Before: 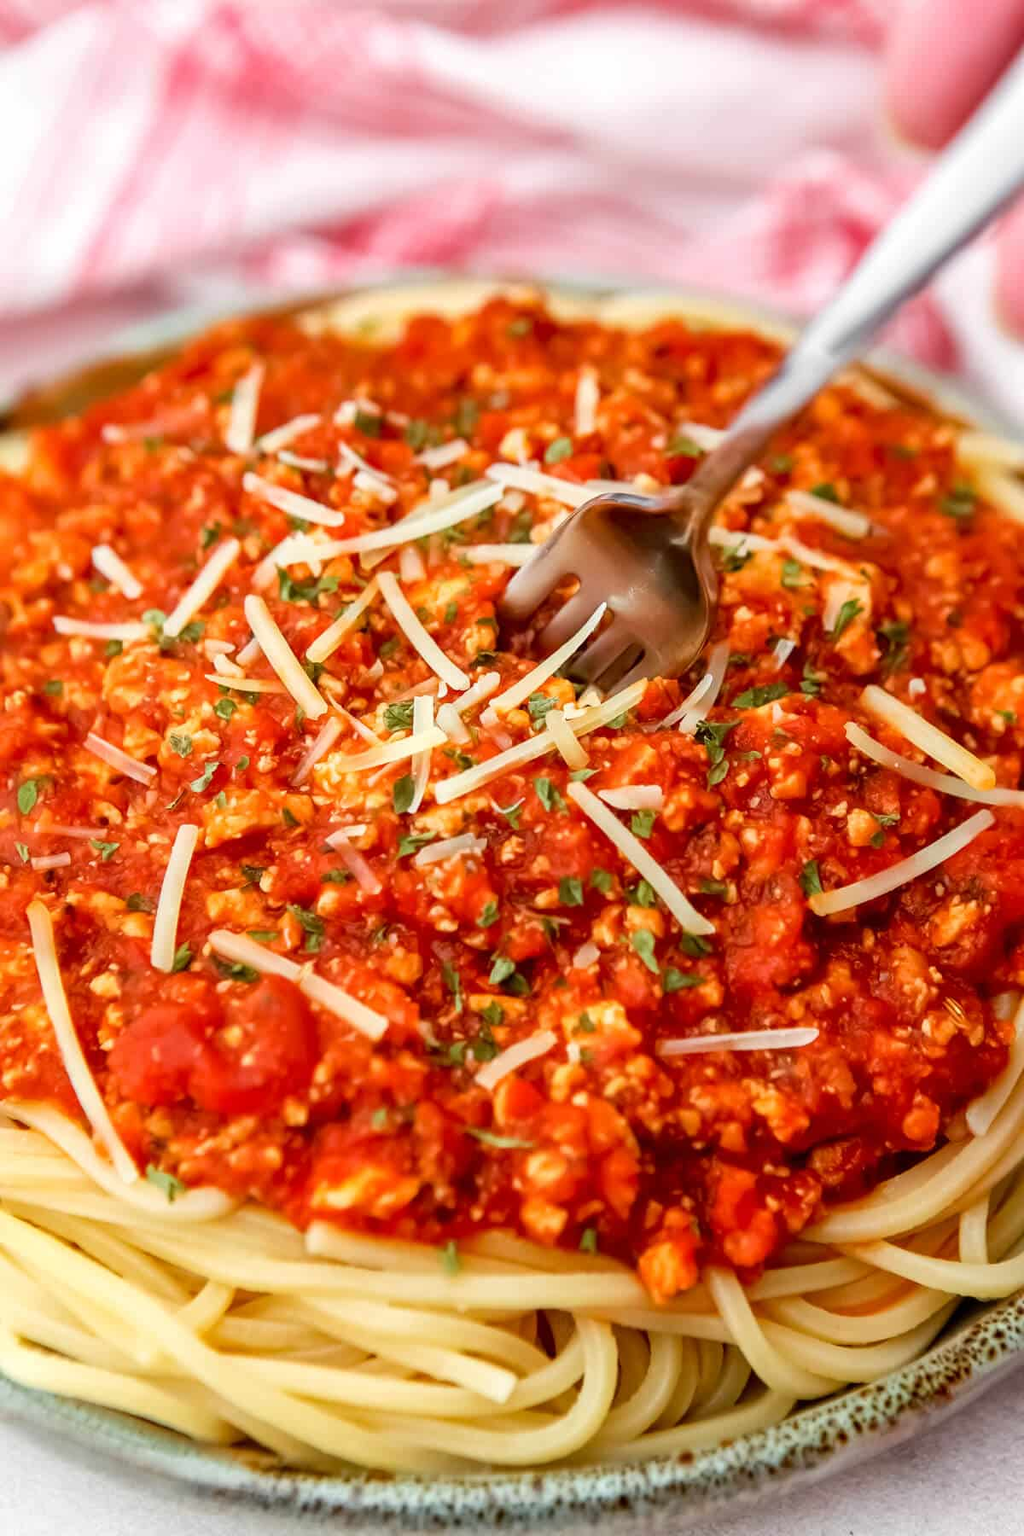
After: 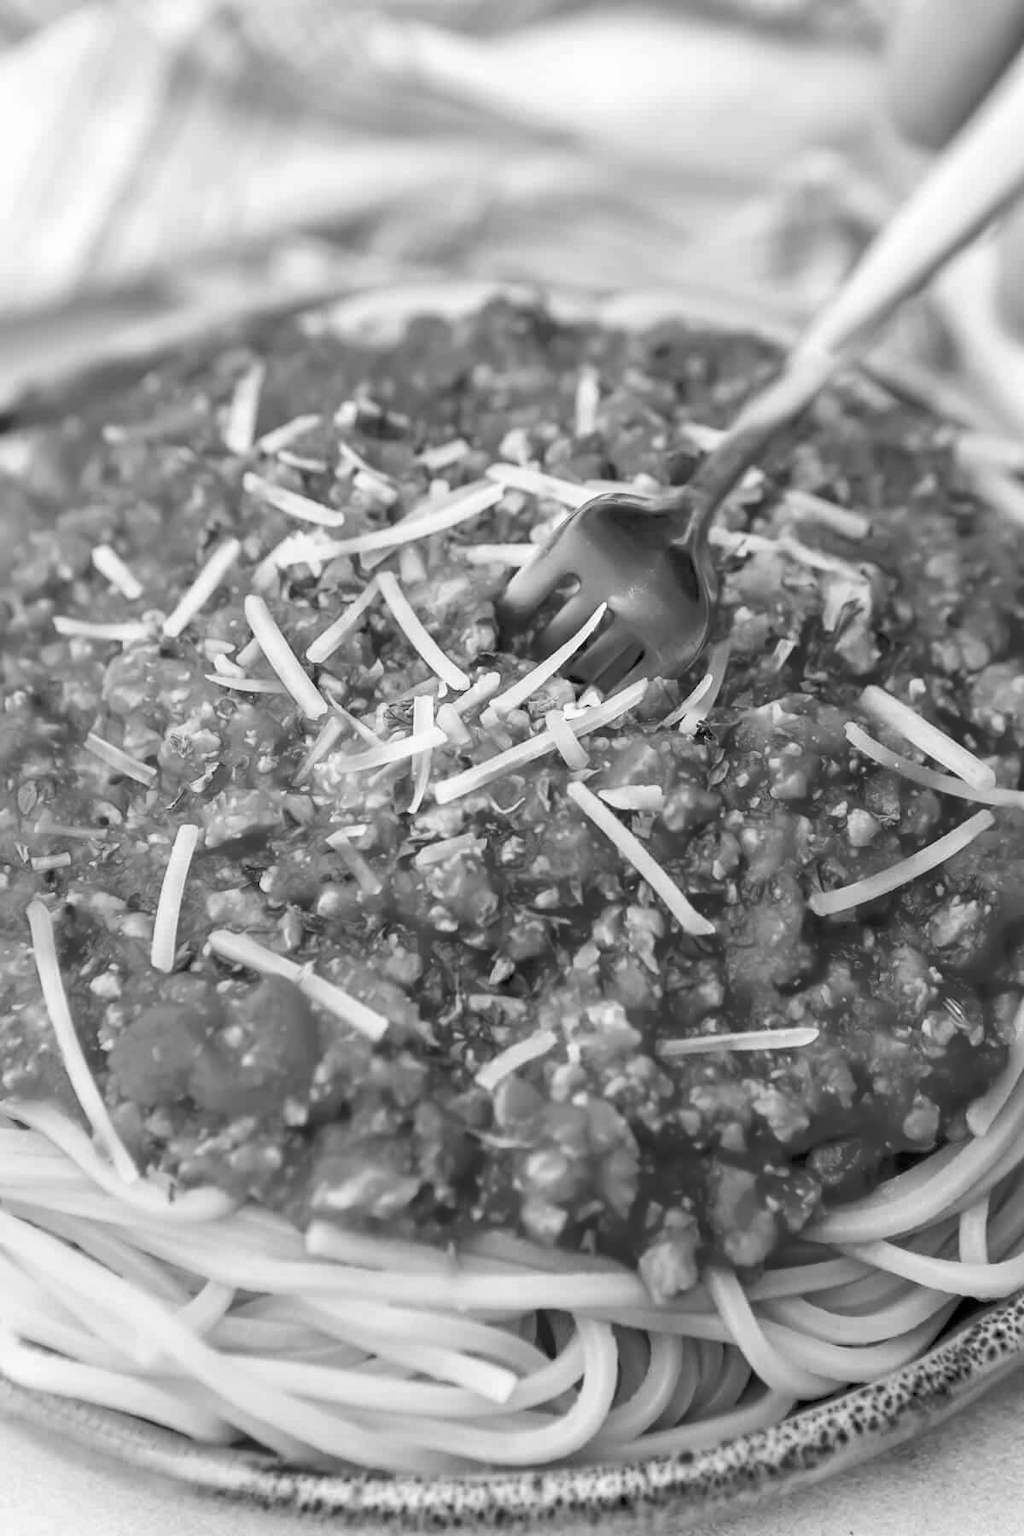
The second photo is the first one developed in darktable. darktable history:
tone equalizer: -8 EV -0.528 EV, -7 EV -0.319 EV, -6 EV -0.083 EV, -5 EV 0.413 EV, -4 EV 0.985 EV, -3 EV 0.791 EV, -2 EV -0.01 EV, -1 EV 0.14 EV, +0 EV -0.012 EV, smoothing 1
monochrome: on, module defaults
color balance rgb: perceptual saturation grading › global saturation 30%, global vibrance 20%
